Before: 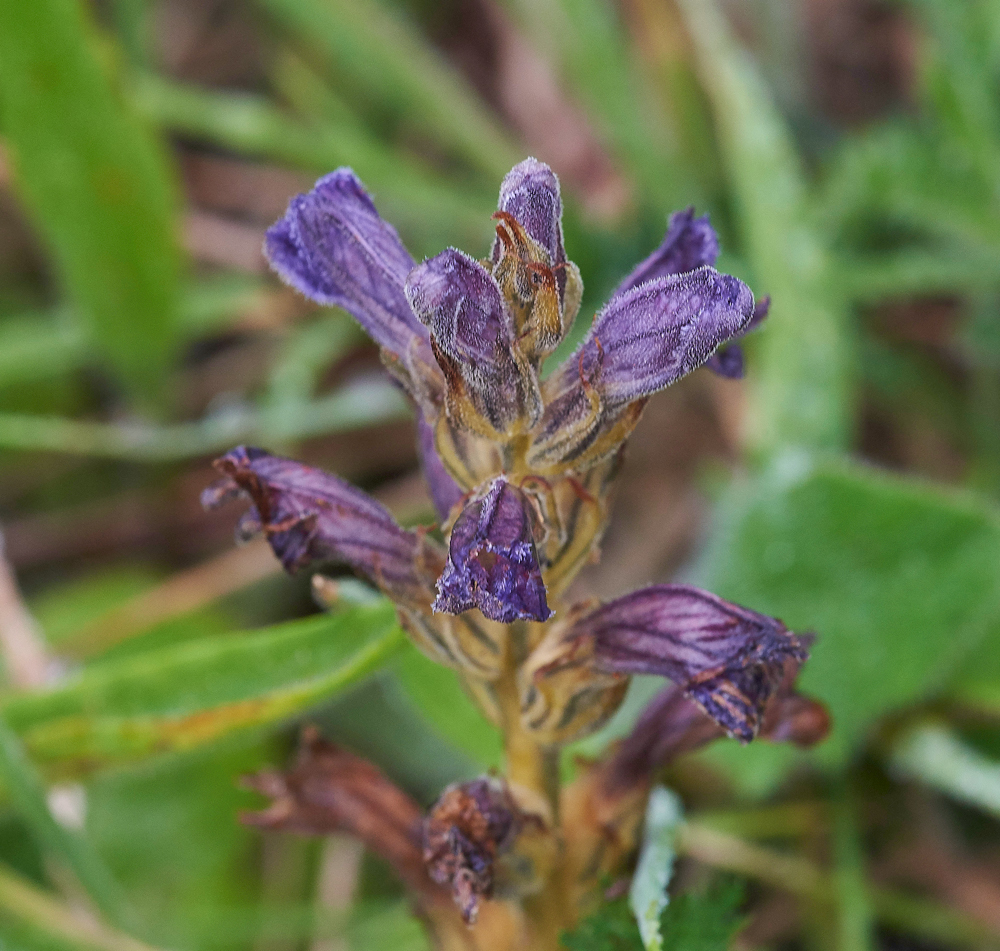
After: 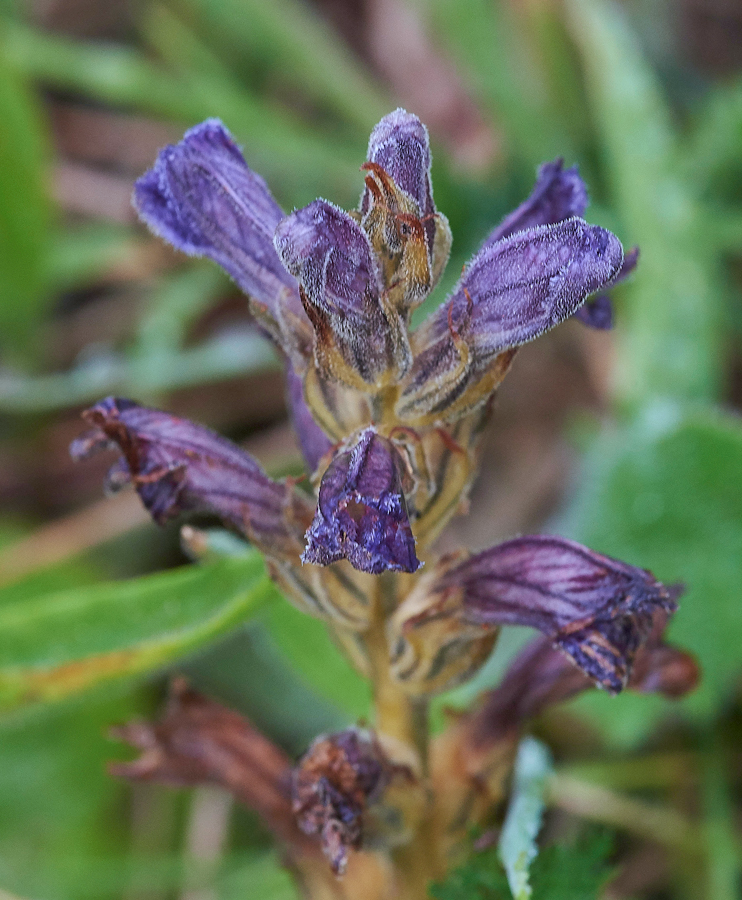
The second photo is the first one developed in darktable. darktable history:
exposure: black level correction 0.002, compensate highlight preservation false
crop and rotate: left 13.127%, top 5.36%, right 12.6%
color correction: highlights a* -4.07, highlights b* -10.7
